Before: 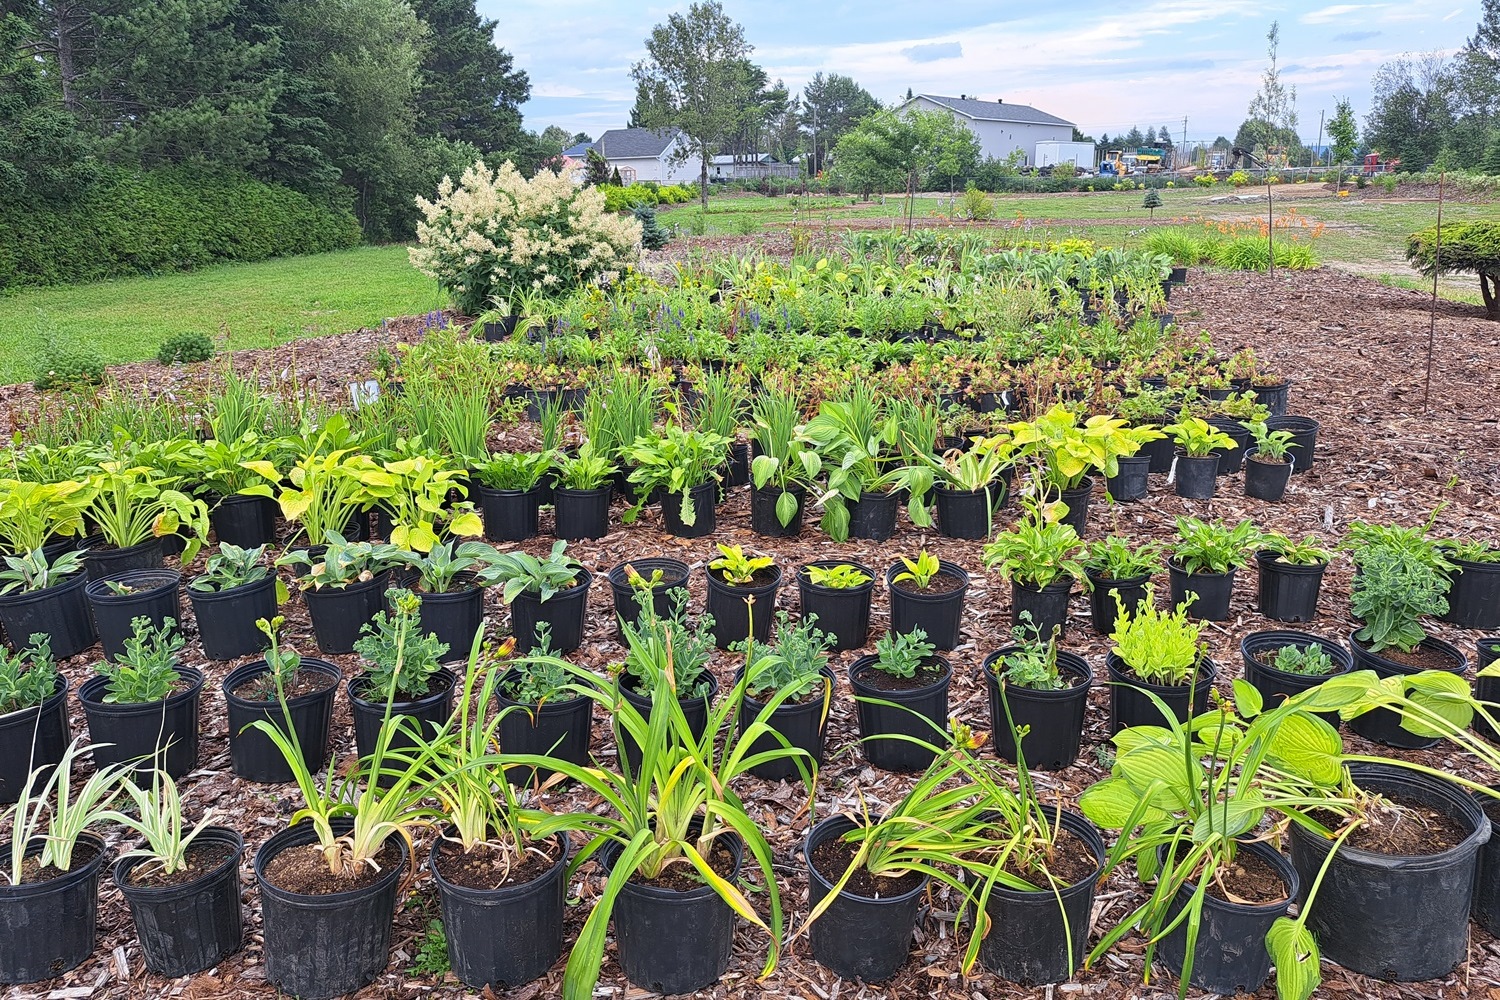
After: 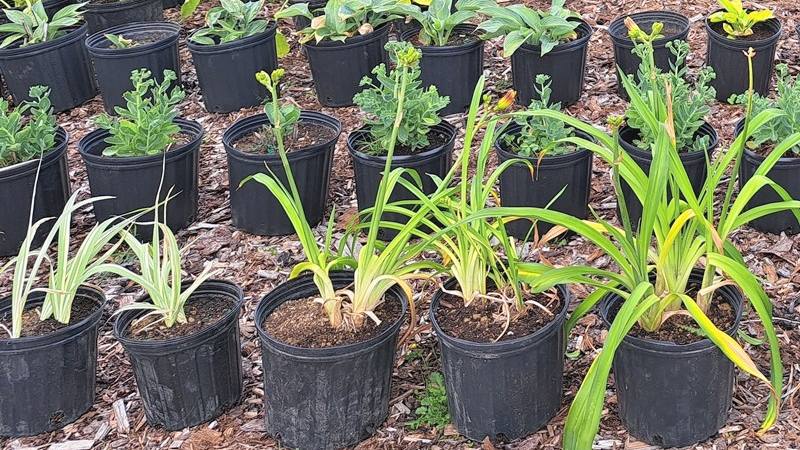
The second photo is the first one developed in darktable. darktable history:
contrast brightness saturation: brightness 0.15
crop and rotate: top 54.778%, right 46.61%, bottom 0.159%
